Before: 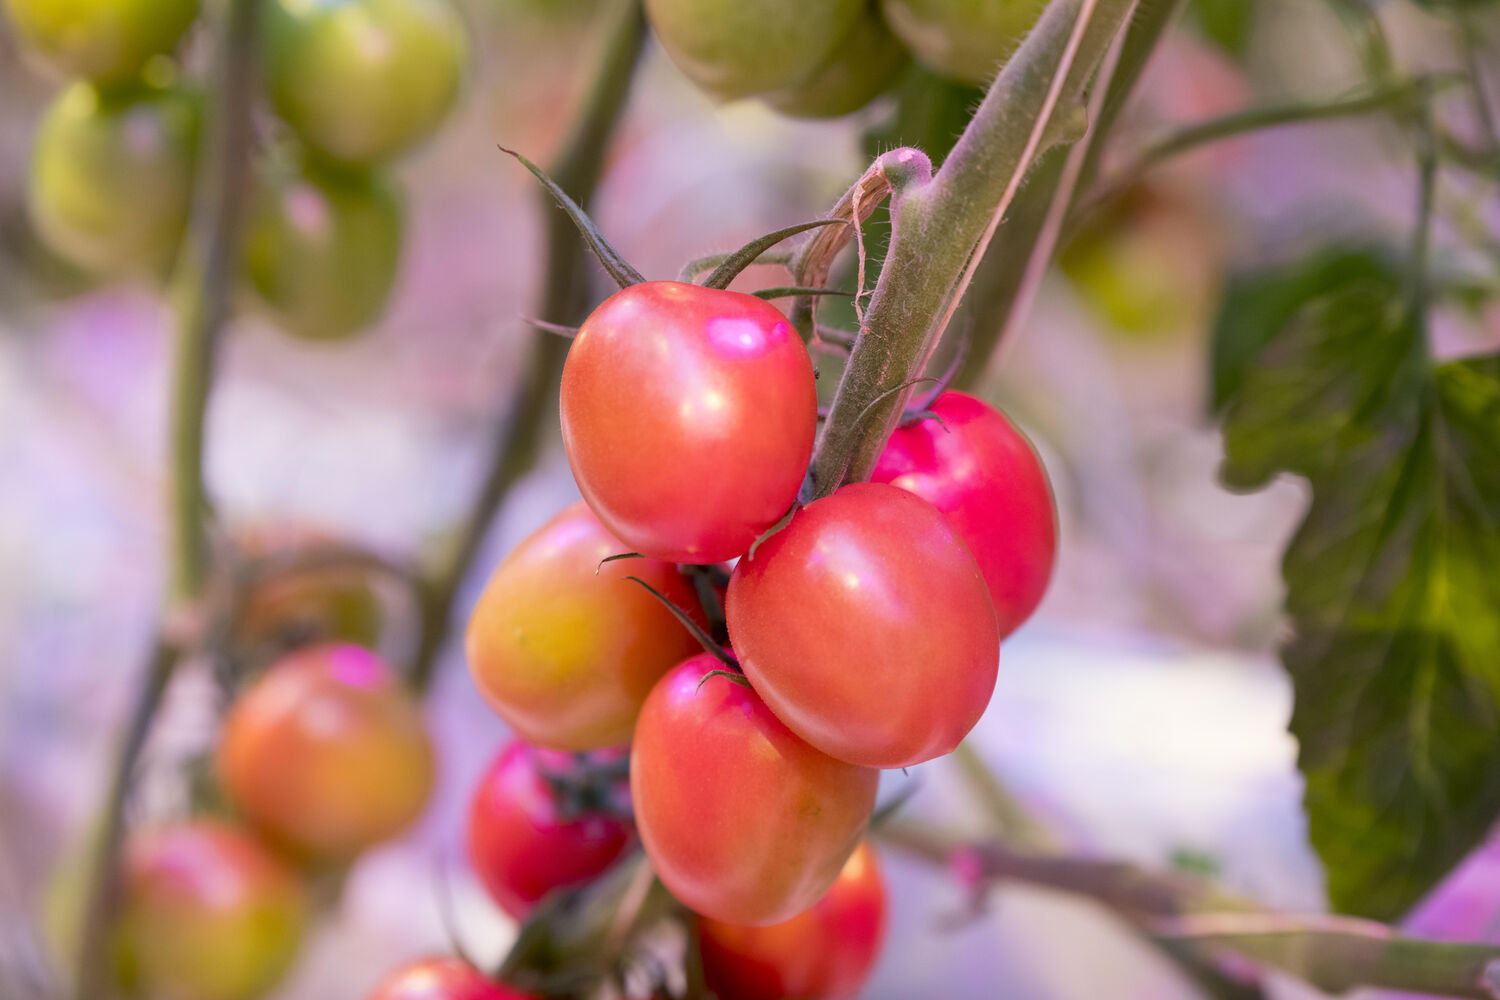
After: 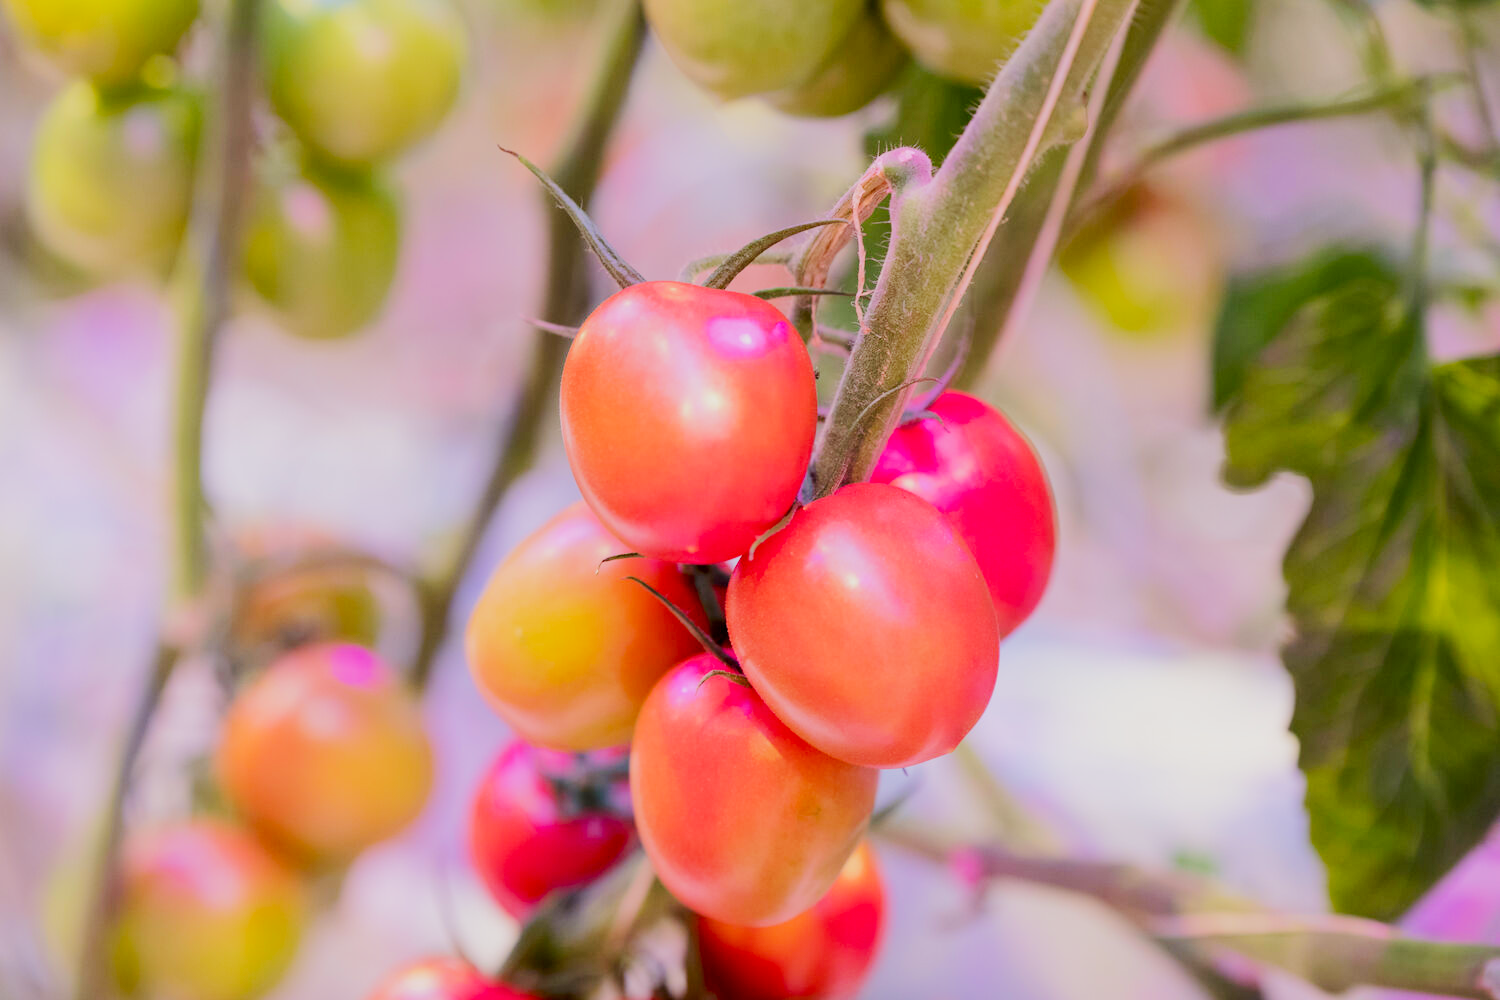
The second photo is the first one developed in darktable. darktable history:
tone equalizer: -8 EV -0.032 EV, -7 EV 0.006 EV, -6 EV -0.007 EV, -5 EV 0.005 EV, -4 EV -0.032 EV, -3 EV -0.236 EV, -2 EV -0.652 EV, -1 EV -0.986 EV, +0 EV -0.954 EV, edges refinement/feathering 500, mask exposure compensation -1.57 EV, preserve details no
base curve: curves: ch0 [(0, 0) (0.005, 0.002) (0.15, 0.3) (0.4, 0.7) (0.75, 0.95) (1, 1)], preserve colors none
